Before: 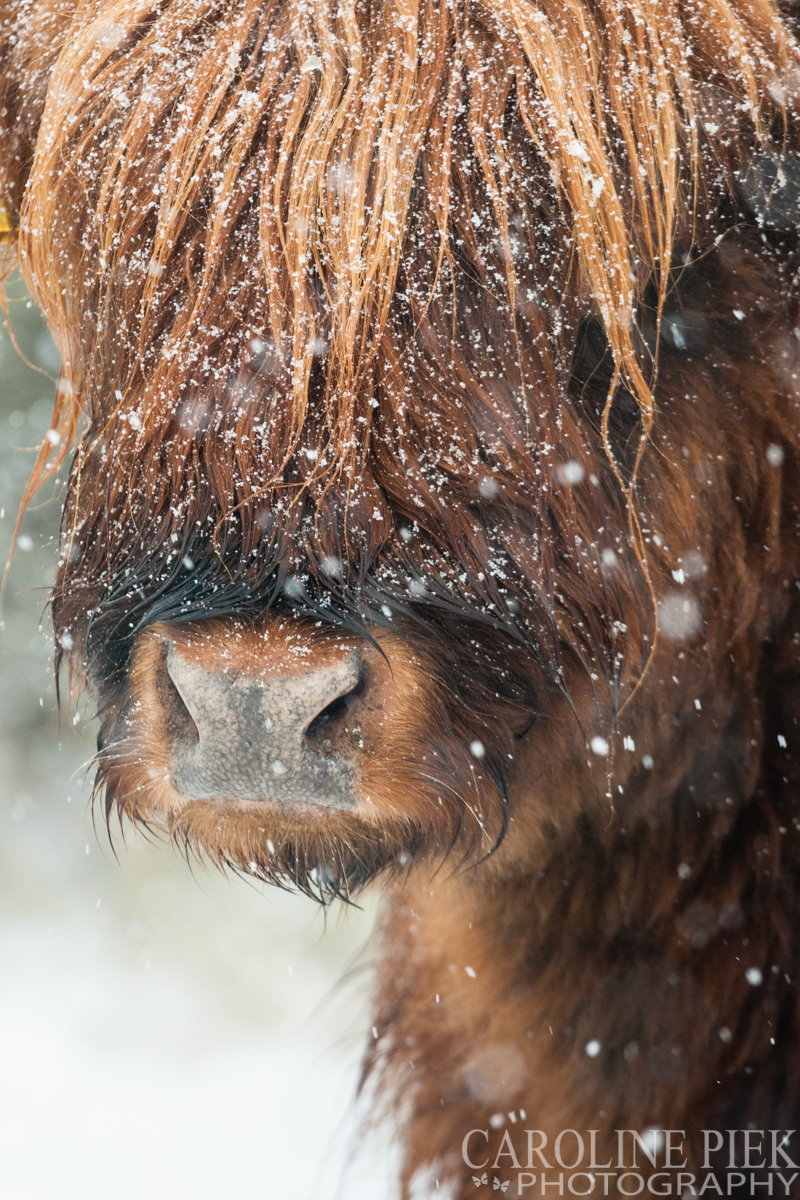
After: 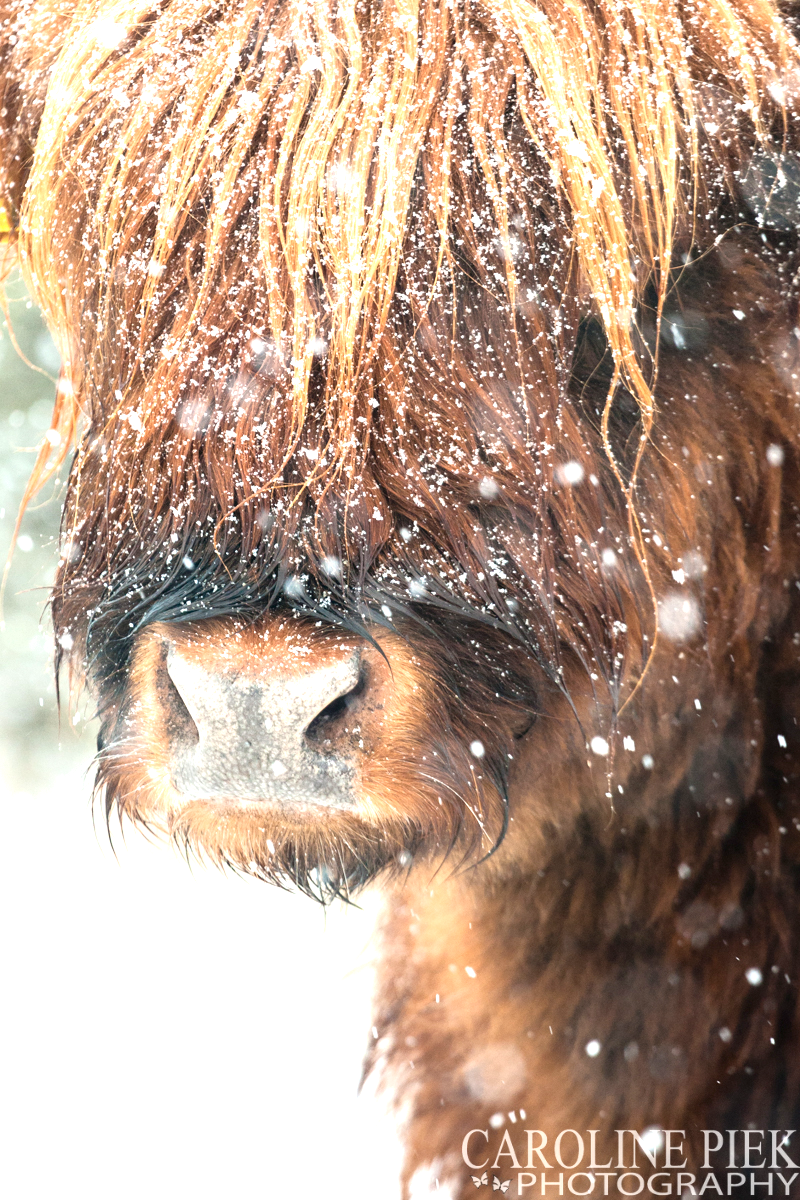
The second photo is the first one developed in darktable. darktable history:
shadows and highlights: shadows -30, highlights 30
exposure: black level correction 0.001, exposure 1.129 EV, compensate exposure bias true, compensate highlight preservation false
